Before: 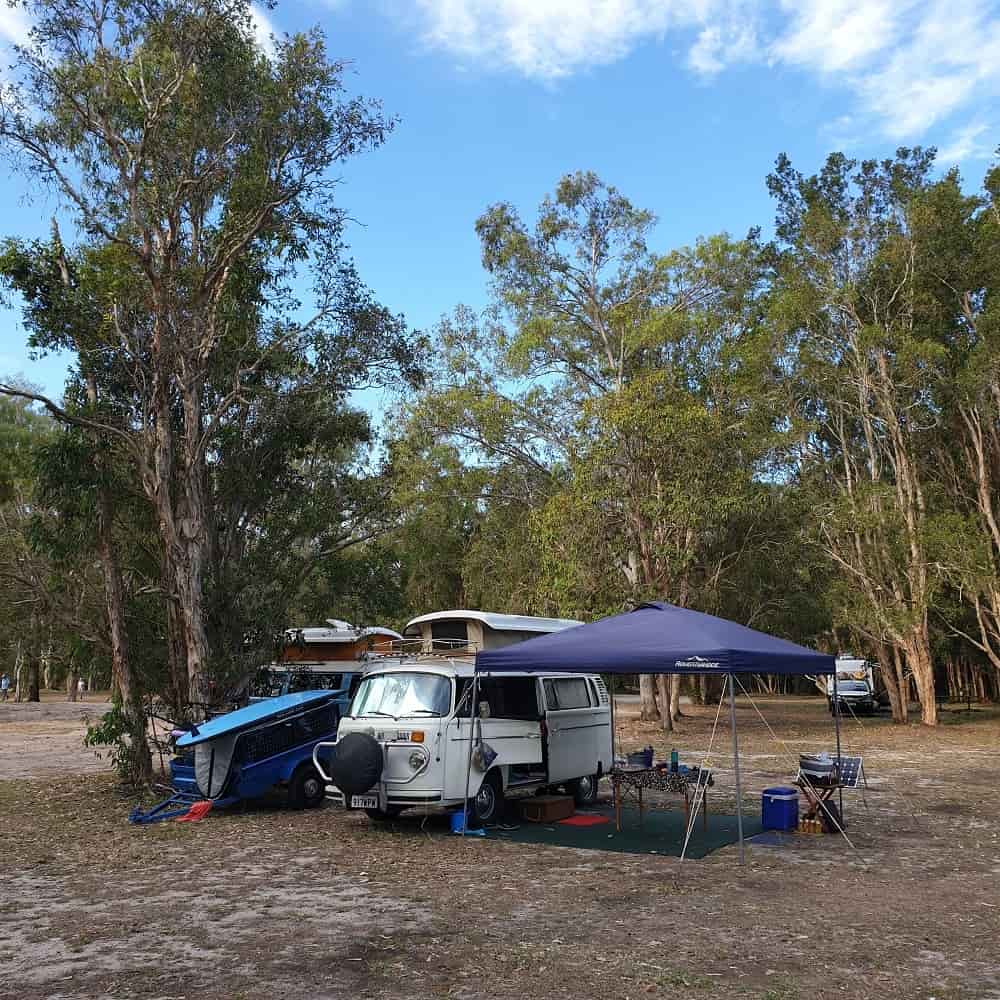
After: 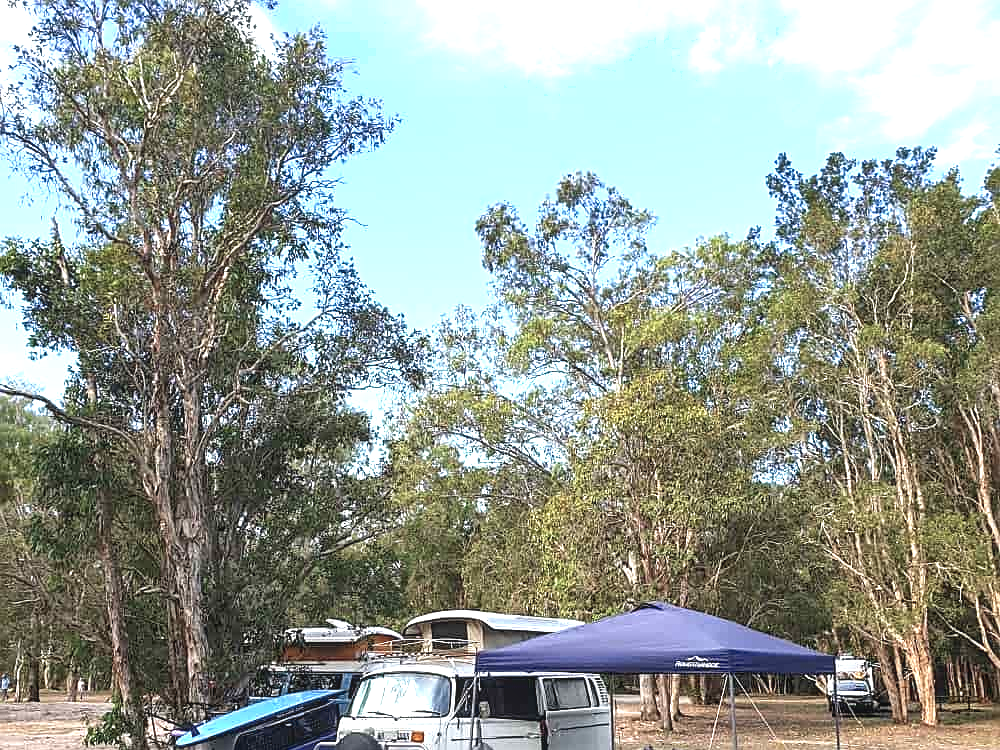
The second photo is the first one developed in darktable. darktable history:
exposure: exposure 1.134 EV, compensate highlight preservation false
crop: bottom 24.99%
shadows and highlights: shadows 31.82, highlights -31.98, soften with gaussian
color balance rgb: highlights gain › chroma 0.105%, highlights gain › hue 332.5°, linear chroma grading › global chroma 12.791%, perceptual saturation grading › global saturation -27.478%
levels: white 99.97%
sharpen: on, module defaults
local contrast: detail 109%
